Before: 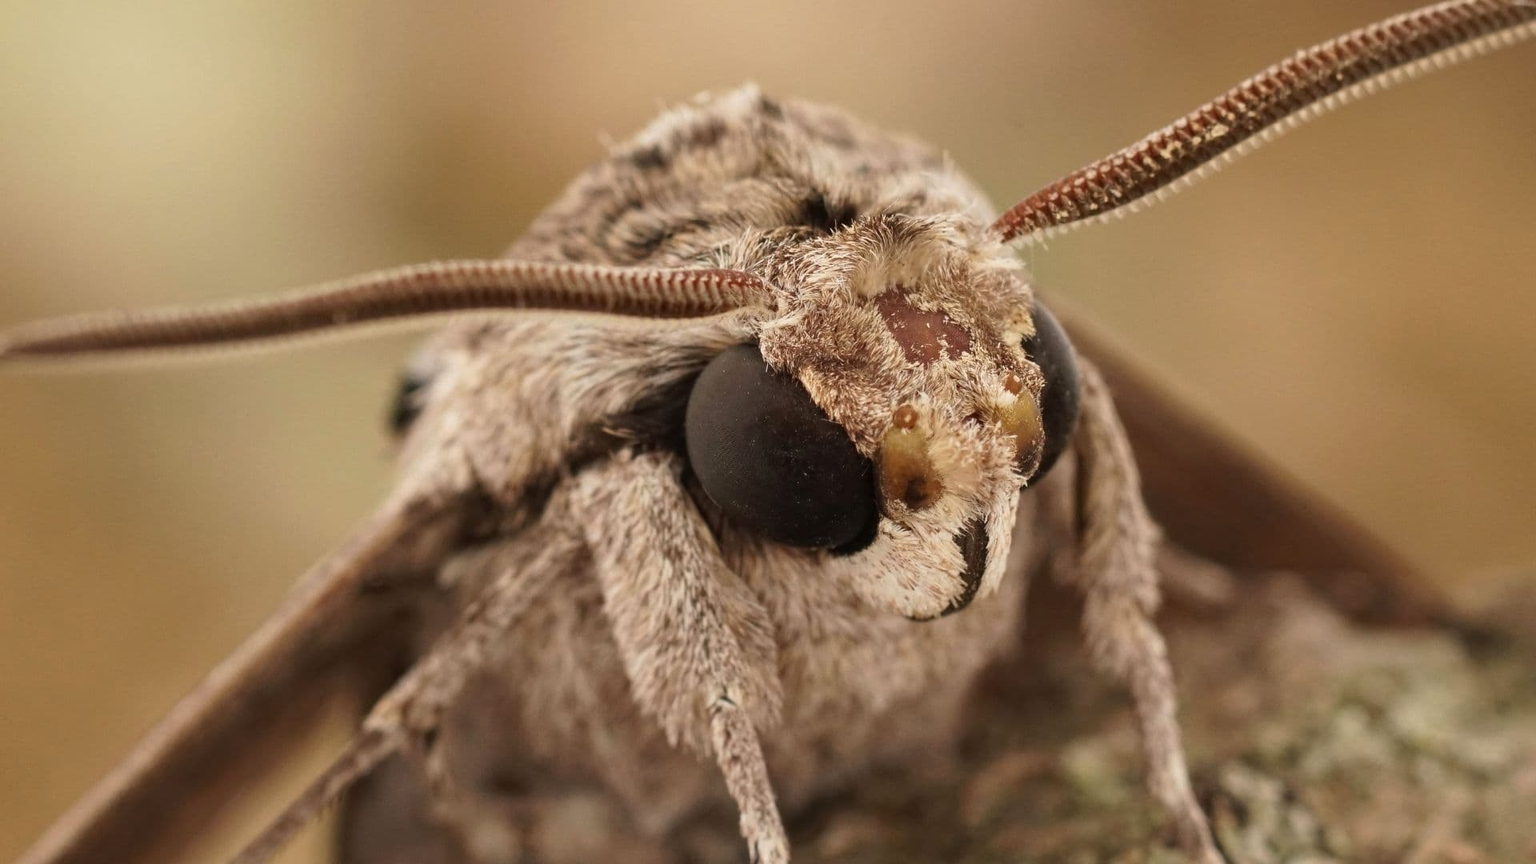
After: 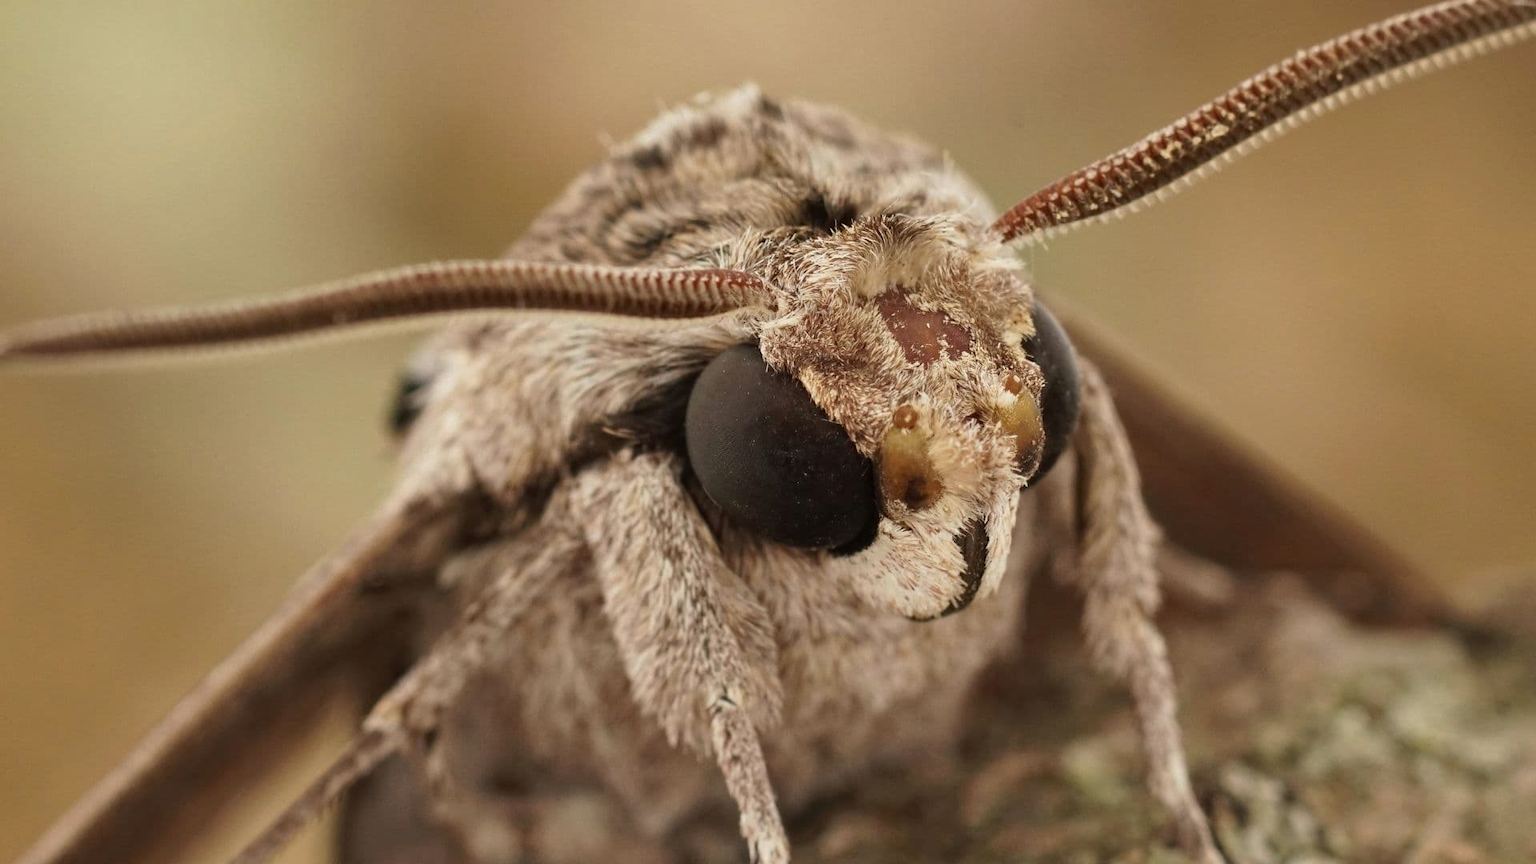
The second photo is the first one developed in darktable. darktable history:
shadows and highlights: radius 133.83, soften with gaussian
white balance: red 0.978, blue 0.999
